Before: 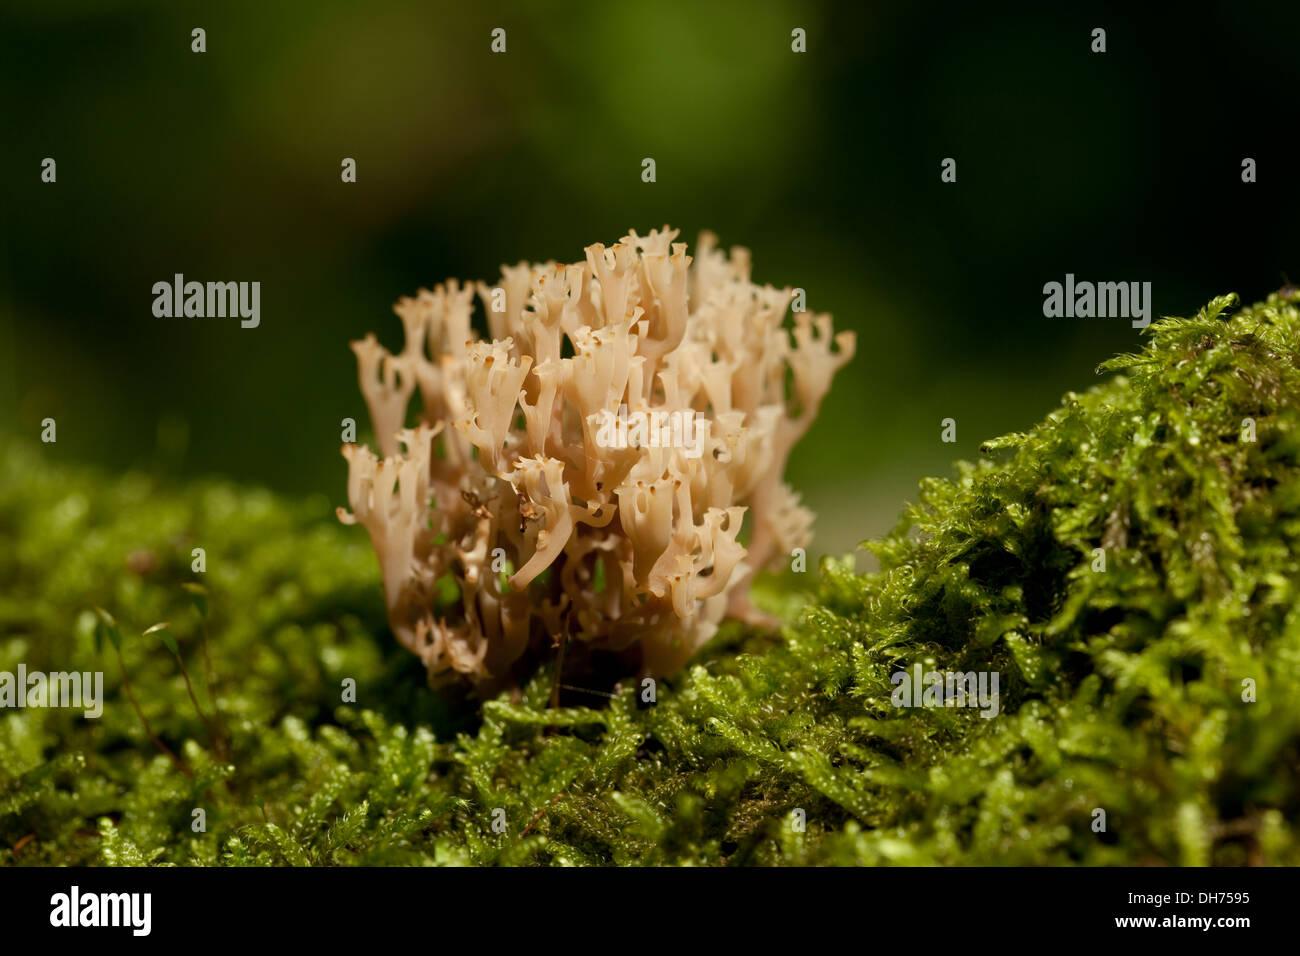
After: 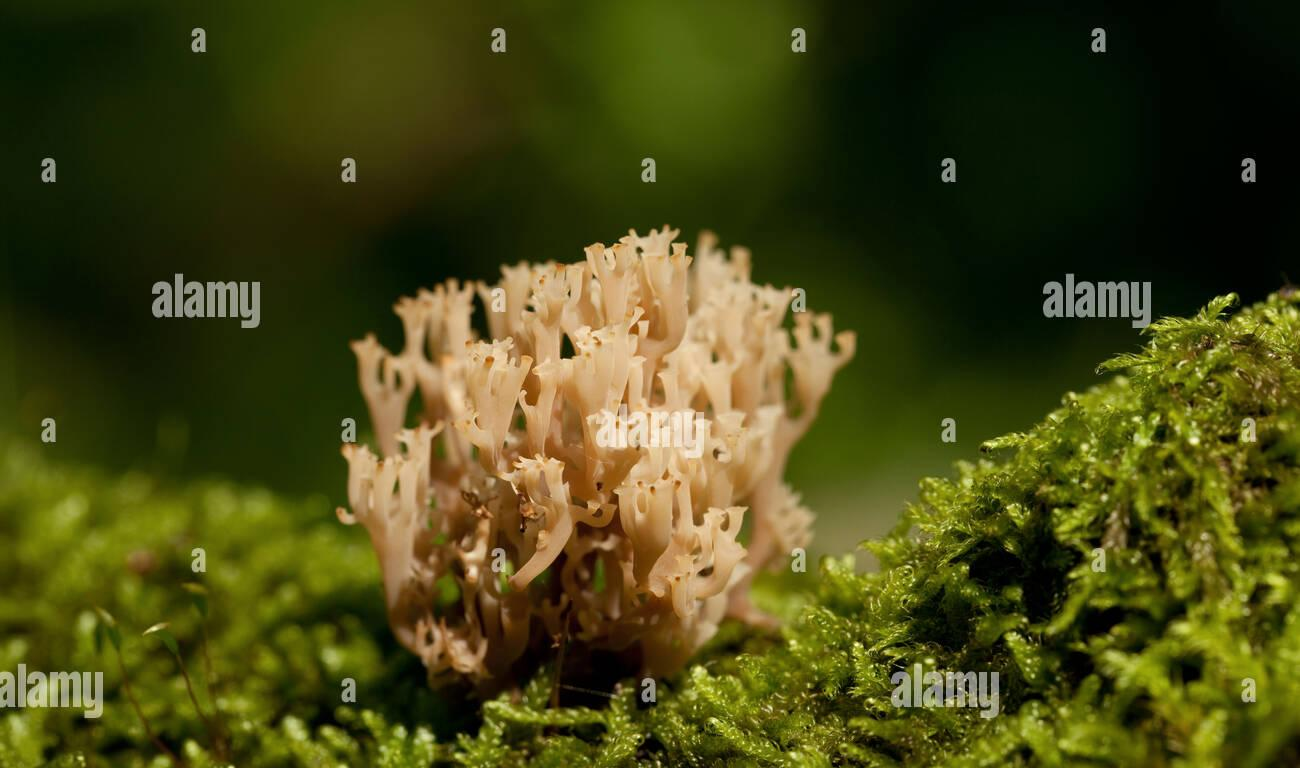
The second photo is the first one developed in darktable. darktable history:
shadows and highlights: shadows 11.96, white point adjustment 1.29, soften with gaussian
exposure: compensate exposure bias true, compensate highlight preservation false
crop: bottom 19.635%
